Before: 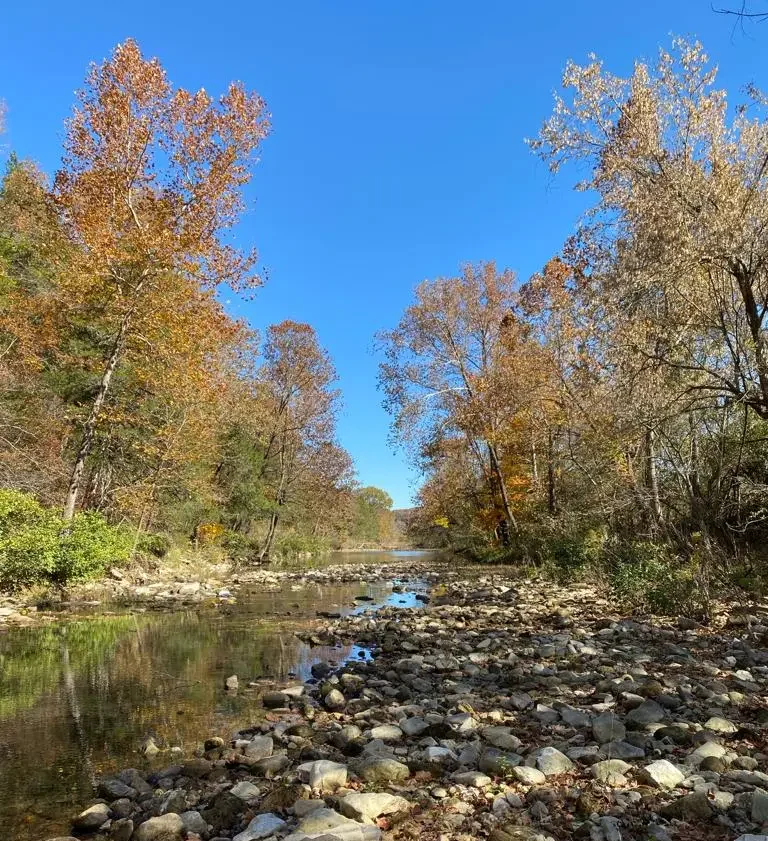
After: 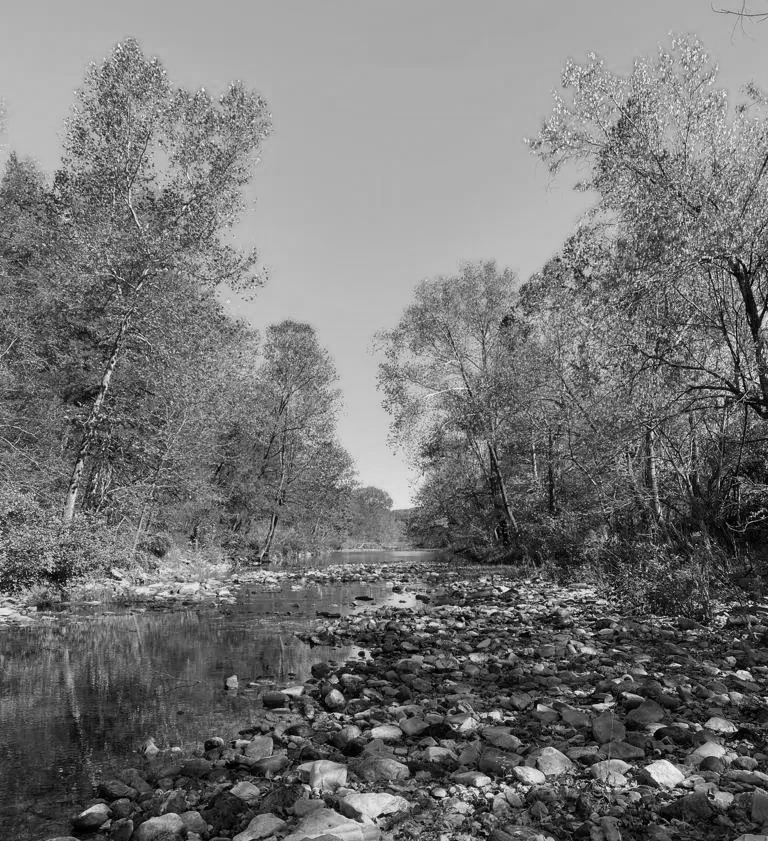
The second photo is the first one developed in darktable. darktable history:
exposure: compensate exposure bias true, compensate highlight preservation false
color calibration: output gray [0.25, 0.35, 0.4, 0], illuminant same as pipeline (D50), adaptation XYZ, x 0.345, y 0.358, temperature 5012.51 K
